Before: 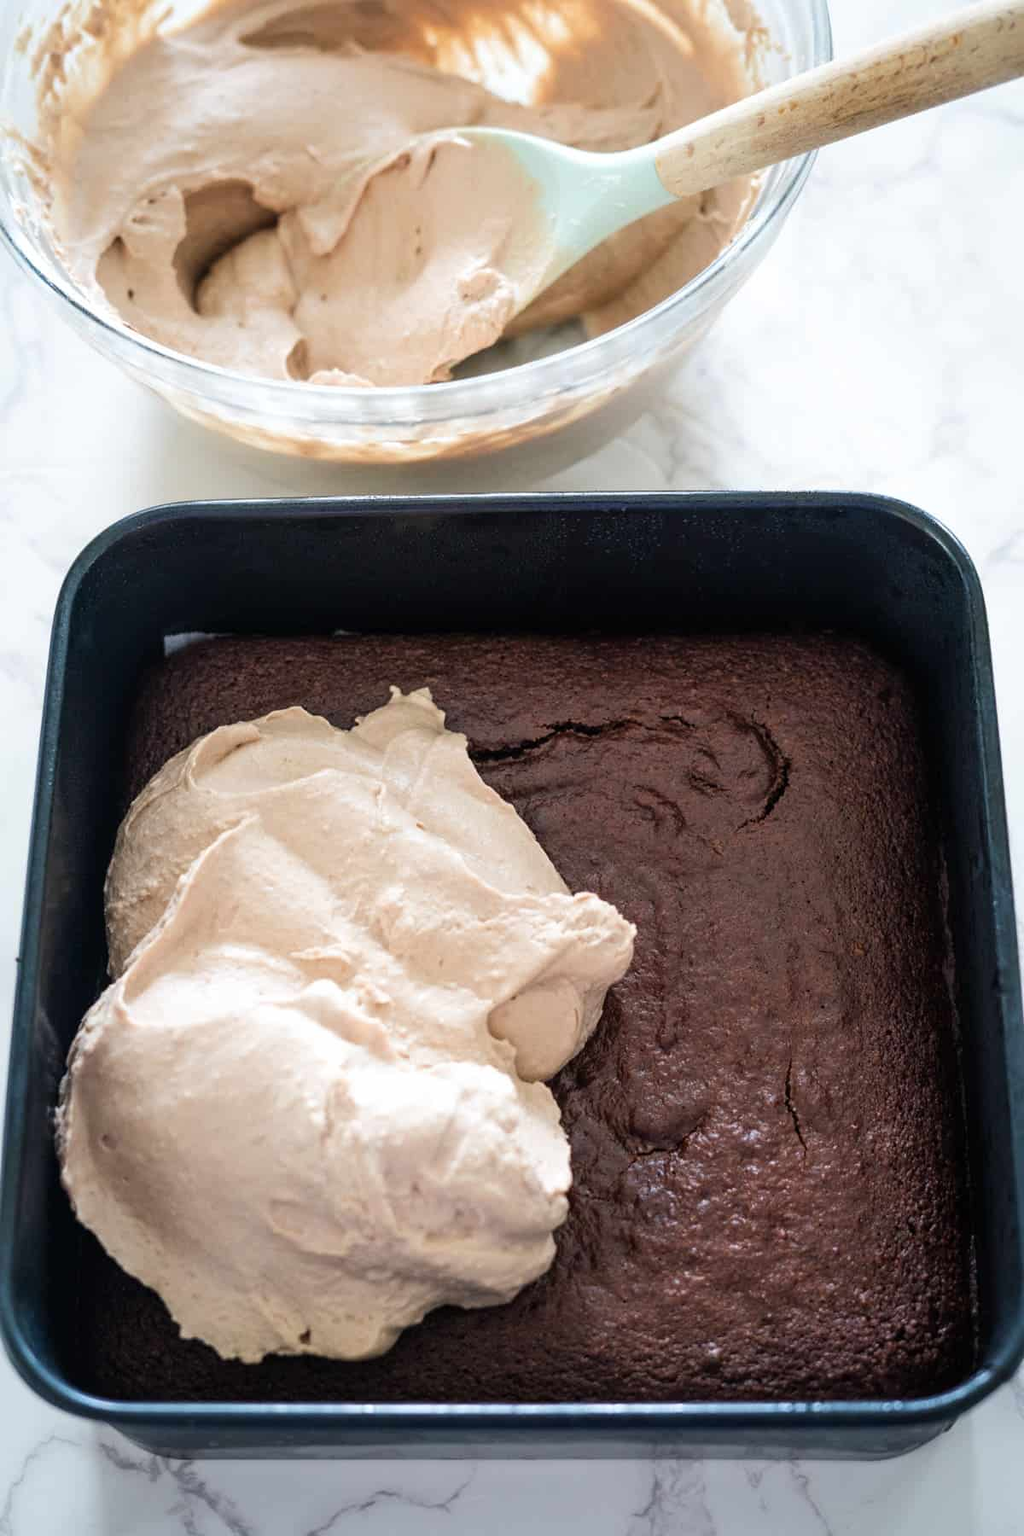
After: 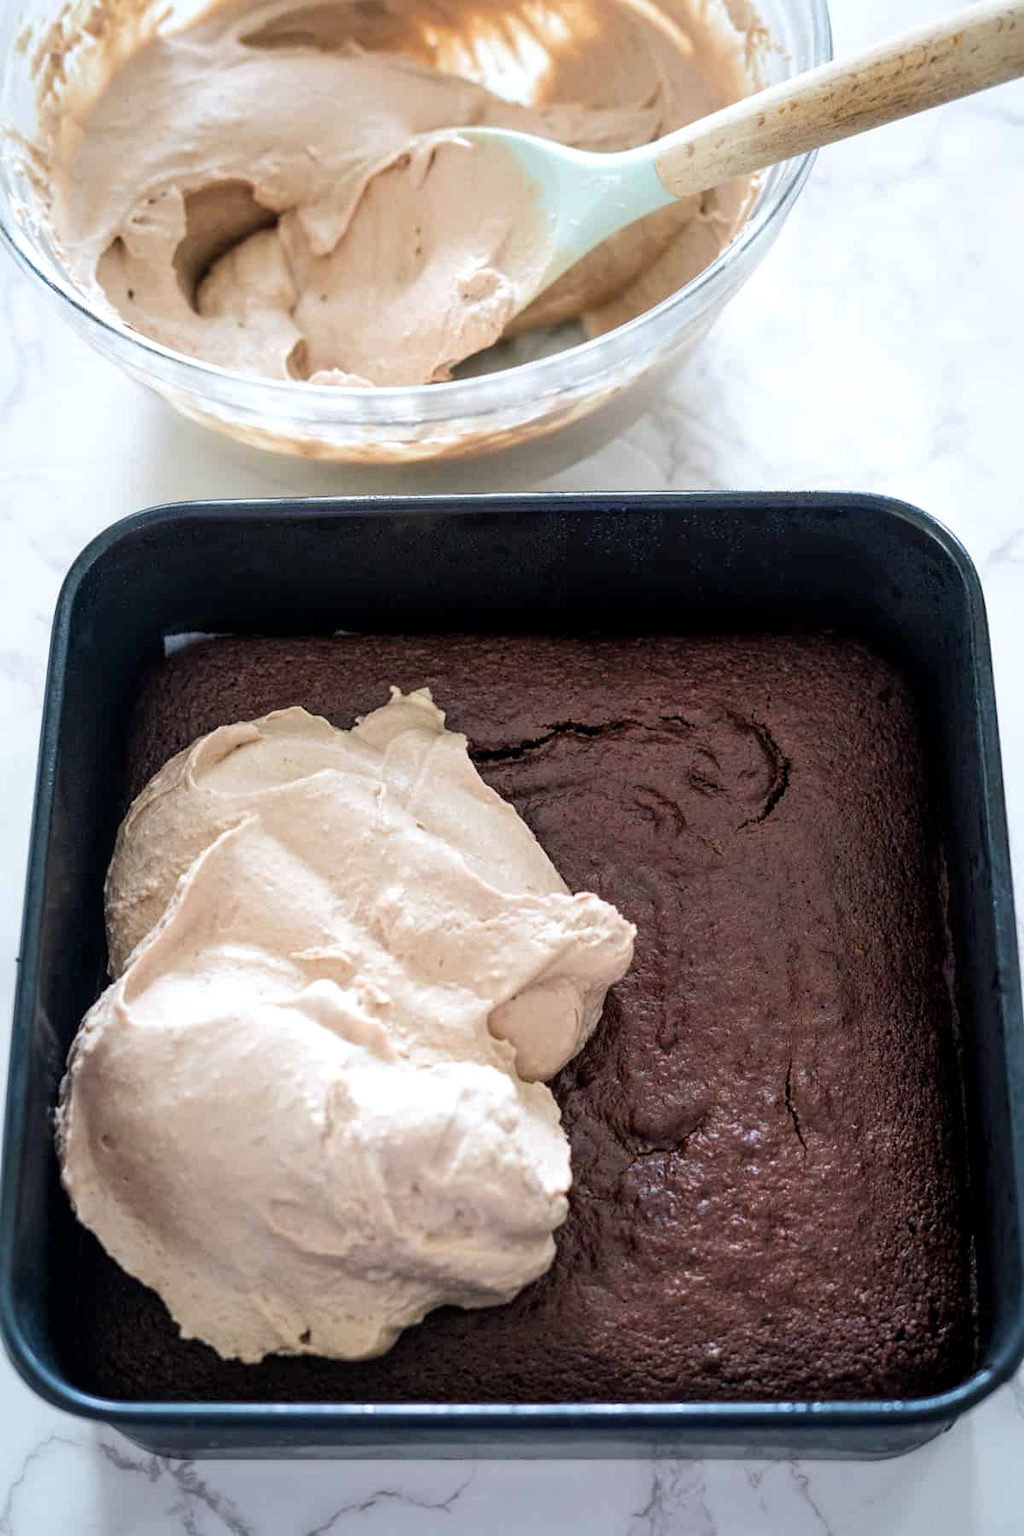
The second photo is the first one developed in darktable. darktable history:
local contrast: highlights 100%, shadows 100%, detail 120%, midtone range 0.2
white balance: red 0.988, blue 1.017
